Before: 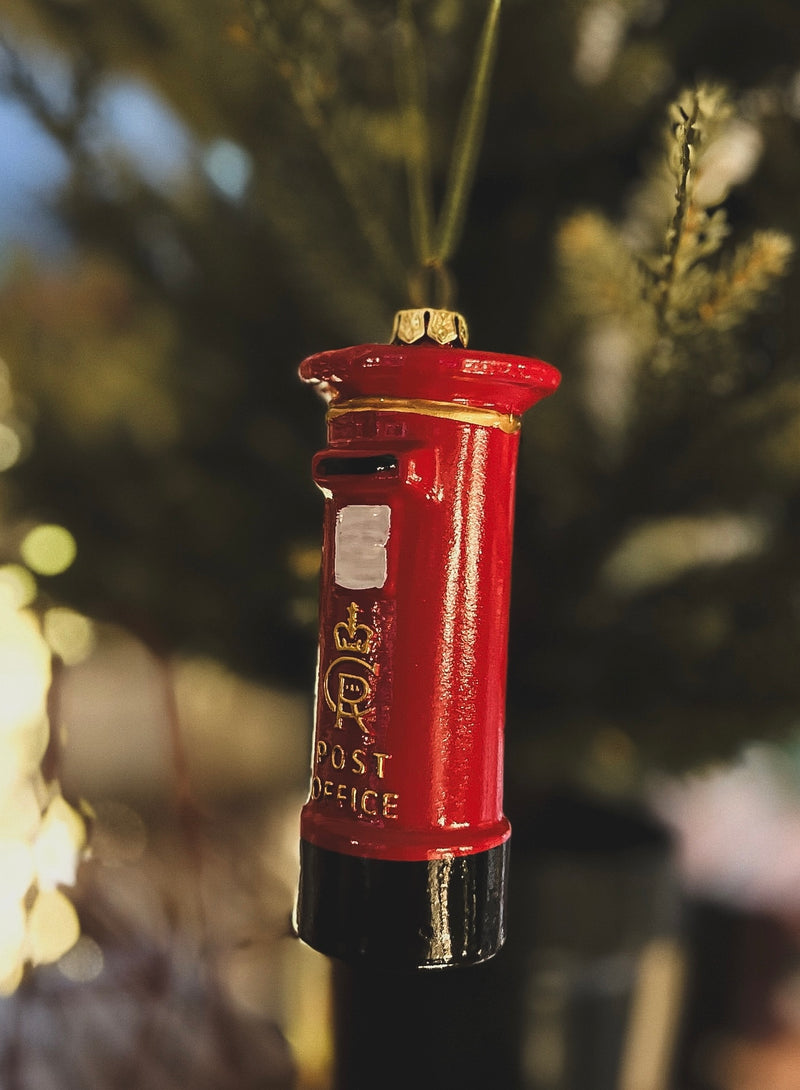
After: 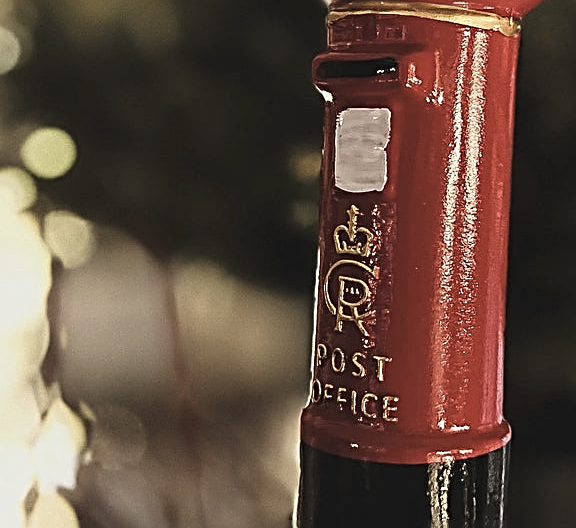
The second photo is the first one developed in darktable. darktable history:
sharpen: radius 3.025, amount 0.757
crop: top 36.498%, right 27.964%, bottom 14.995%
contrast brightness saturation: contrast 0.1, saturation -0.36
